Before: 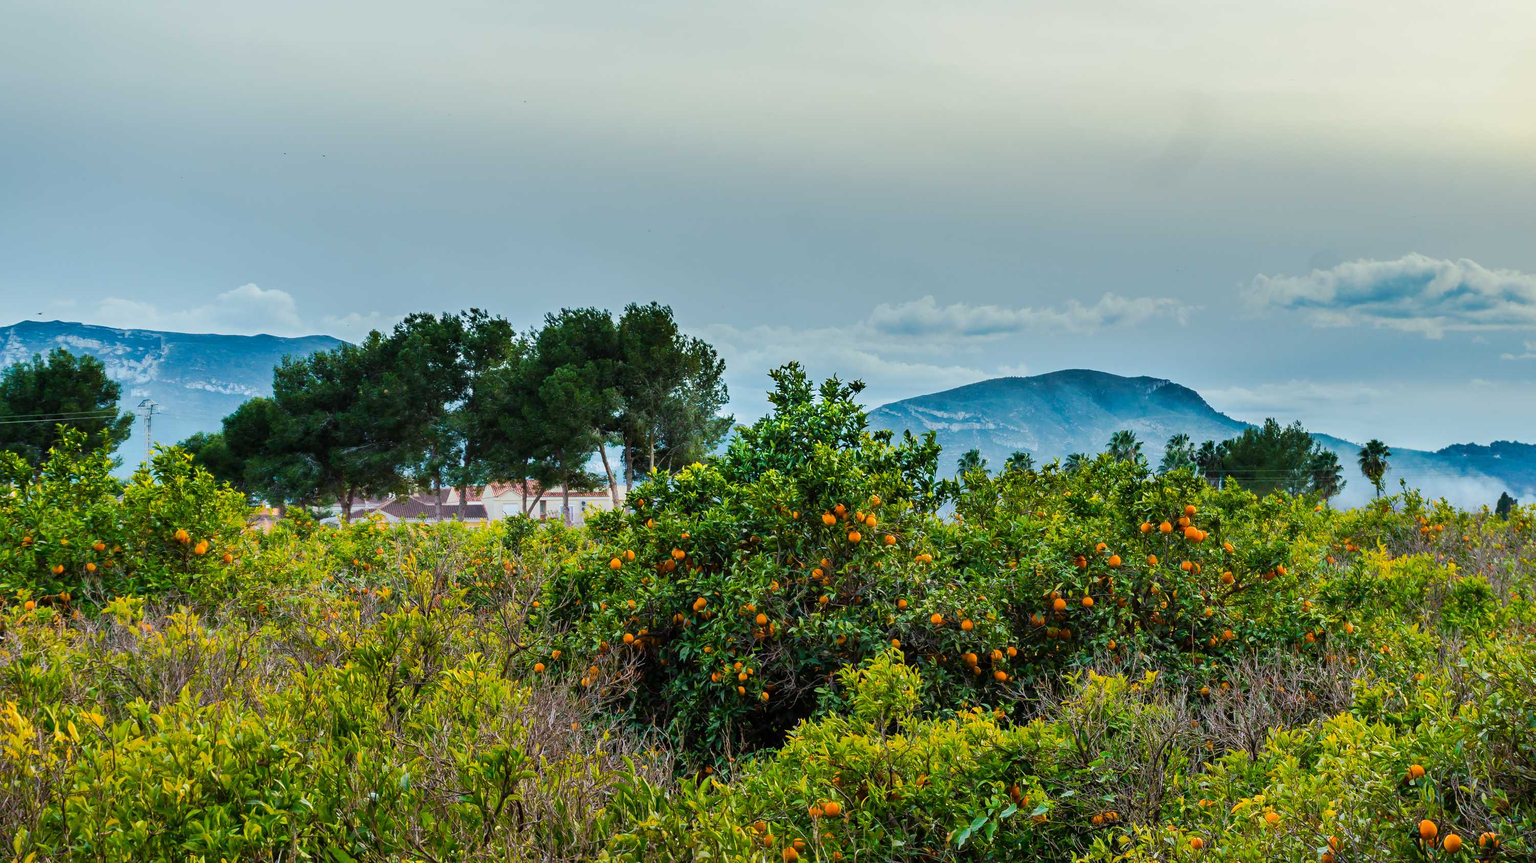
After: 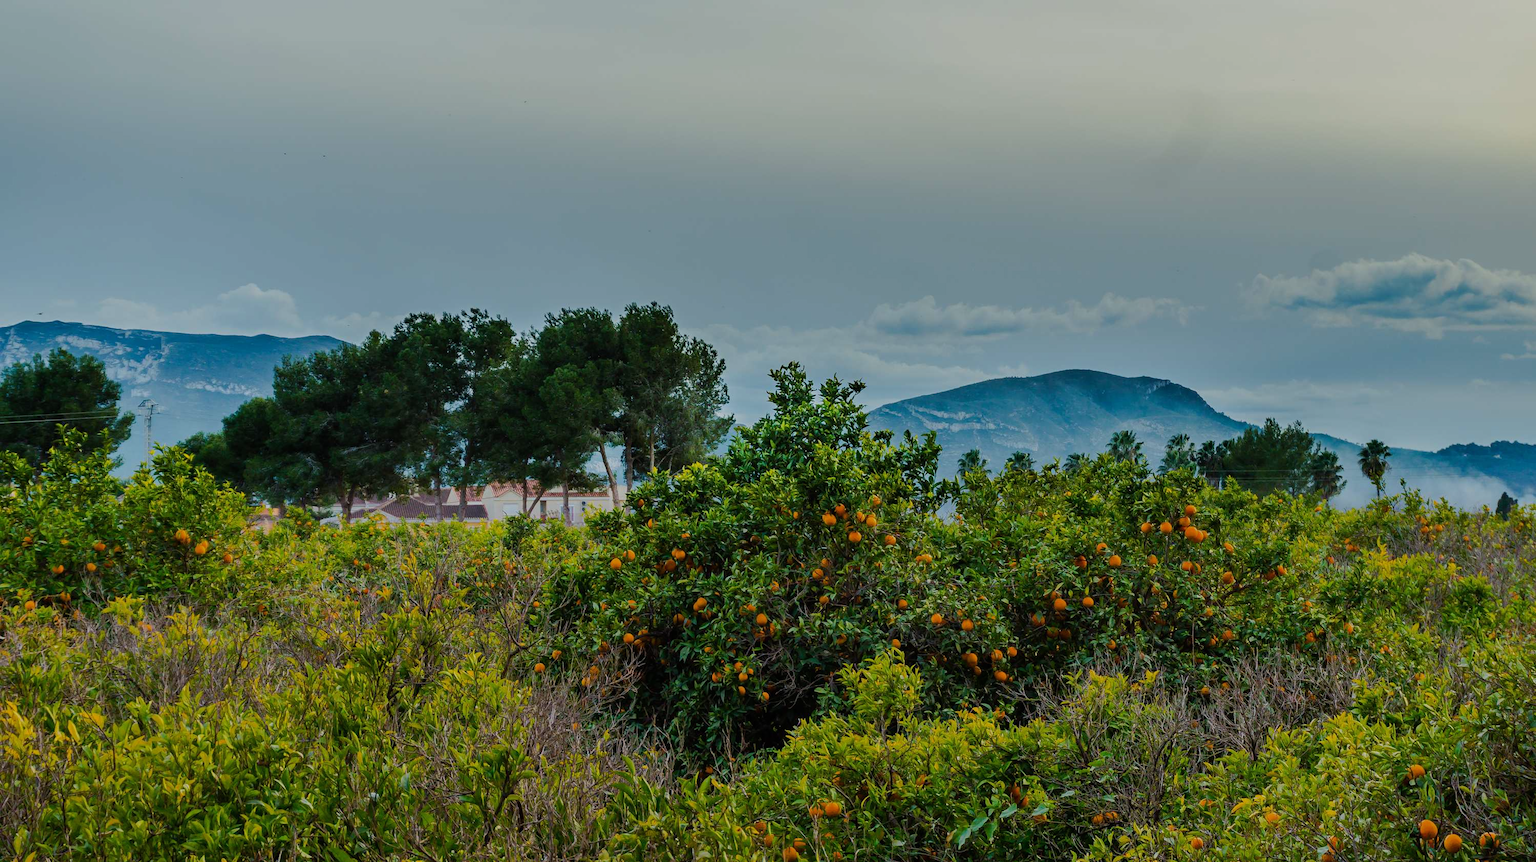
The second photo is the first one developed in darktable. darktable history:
exposure: black level correction 0, exposure -0.691 EV, compensate highlight preservation false
tone equalizer: edges refinement/feathering 500, mask exposure compensation -1.57 EV, preserve details no
